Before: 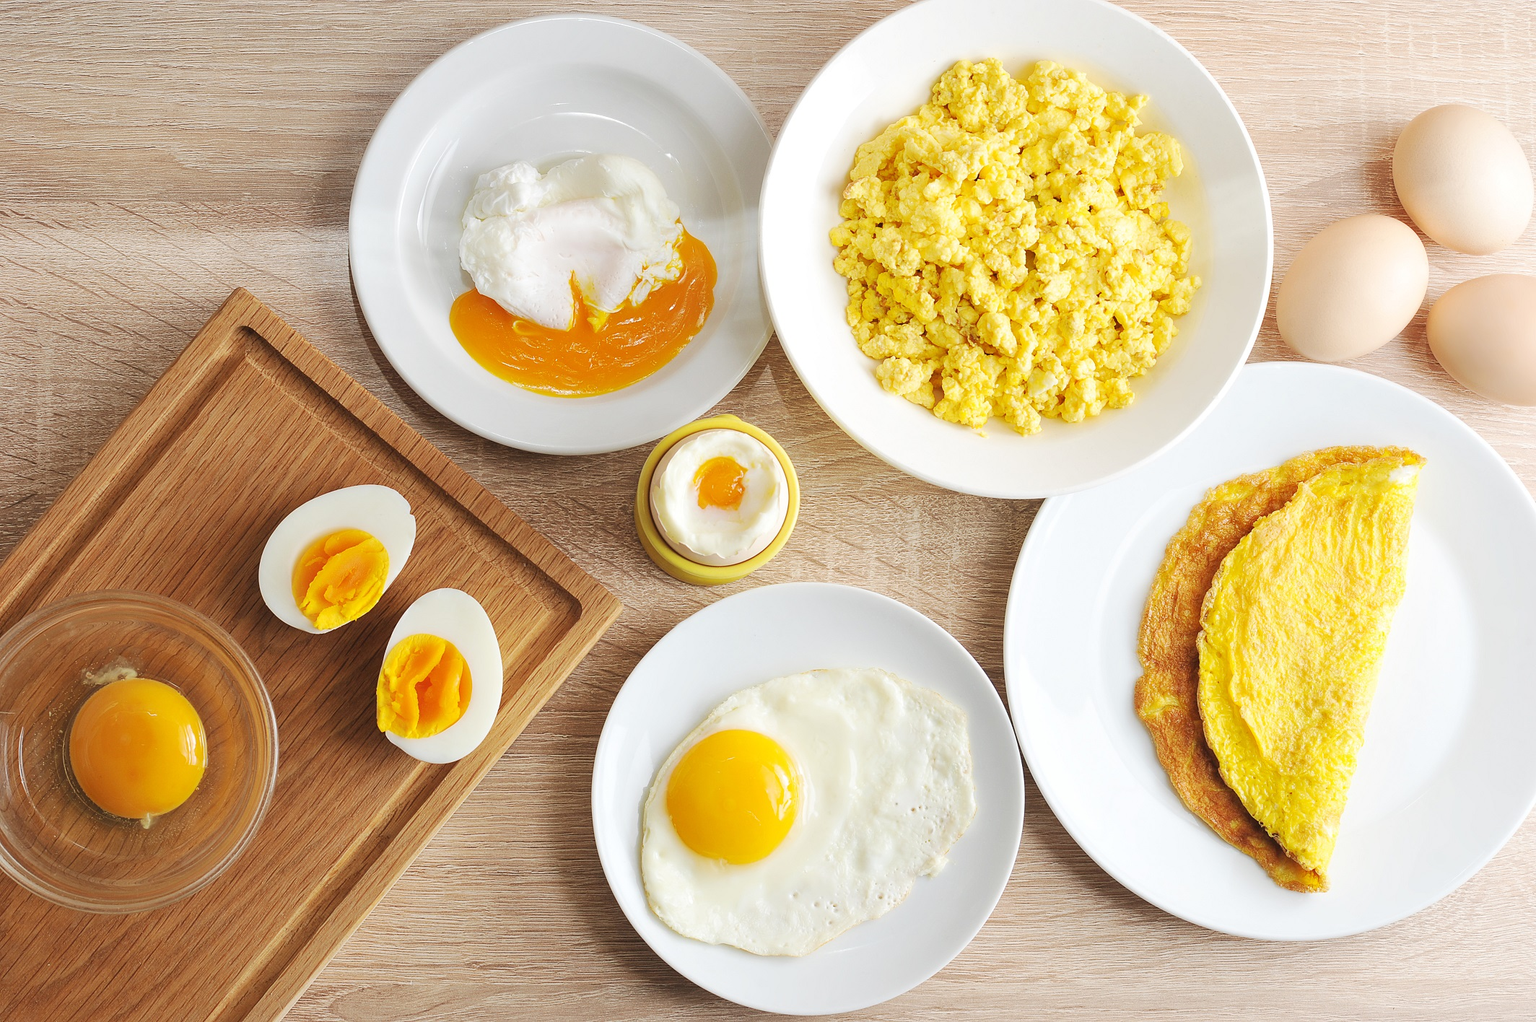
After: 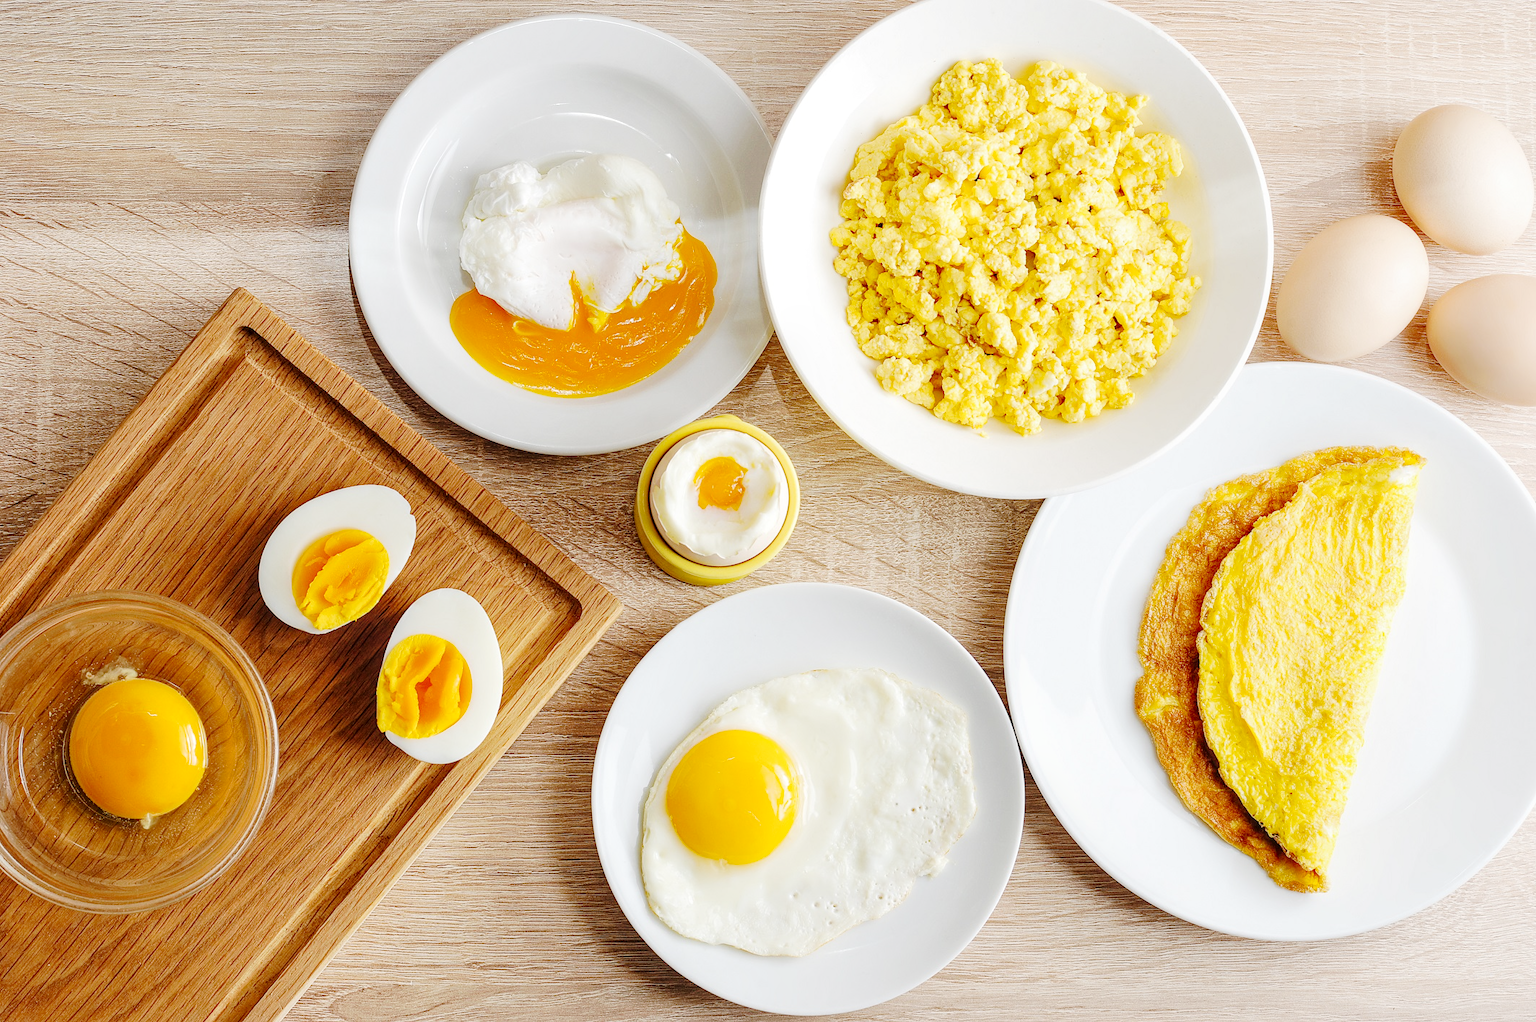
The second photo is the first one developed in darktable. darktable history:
local contrast: detail 130%
haze removal: compatibility mode true, adaptive false
exposure: exposure -0.155 EV, compensate exposure bias true, compensate highlight preservation false
tone curve: curves: ch0 [(0, 0) (0.003, 0.002) (0.011, 0.007) (0.025, 0.014) (0.044, 0.023) (0.069, 0.033) (0.1, 0.052) (0.136, 0.081) (0.177, 0.134) (0.224, 0.205) (0.277, 0.296) (0.335, 0.401) (0.399, 0.501) (0.468, 0.589) (0.543, 0.658) (0.623, 0.738) (0.709, 0.804) (0.801, 0.871) (0.898, 0.93) (1, 1)], preserve colors none
